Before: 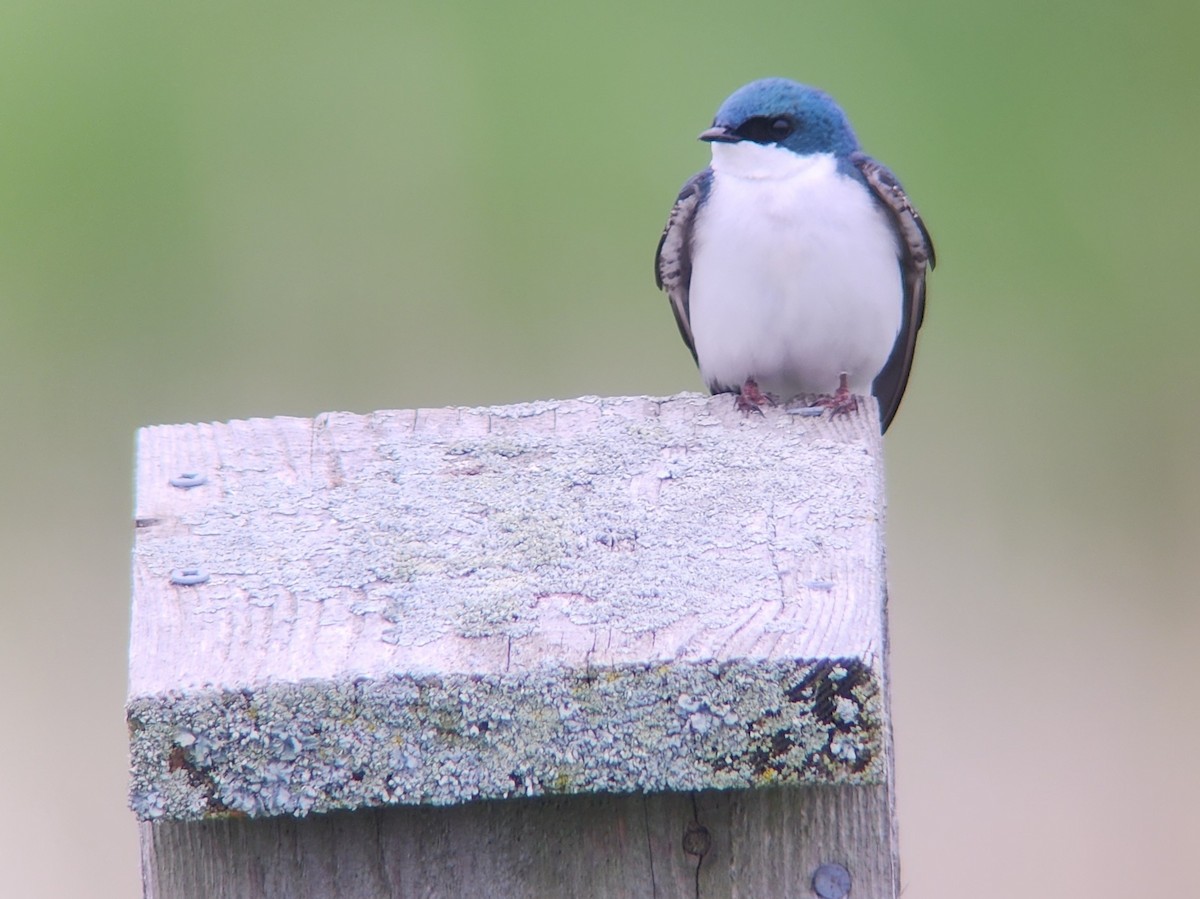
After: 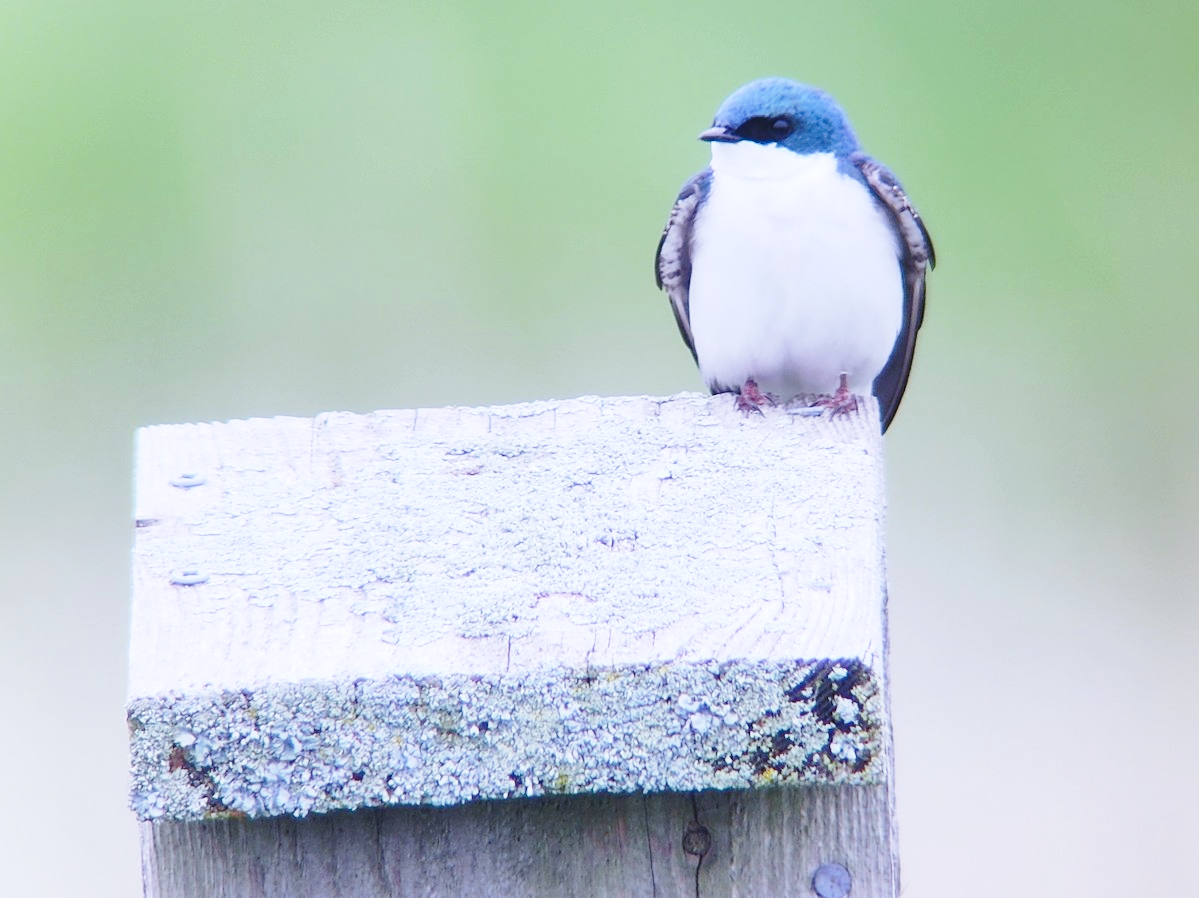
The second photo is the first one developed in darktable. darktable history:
white balance: red 0.924, blue 1.095
base curve: curves: ch0 [(0, 0) (0.028, 0.03) (0.121, 0.232) (0.46, 0.748) (0.859, 0.968) (1, 1)], preserve colors none
